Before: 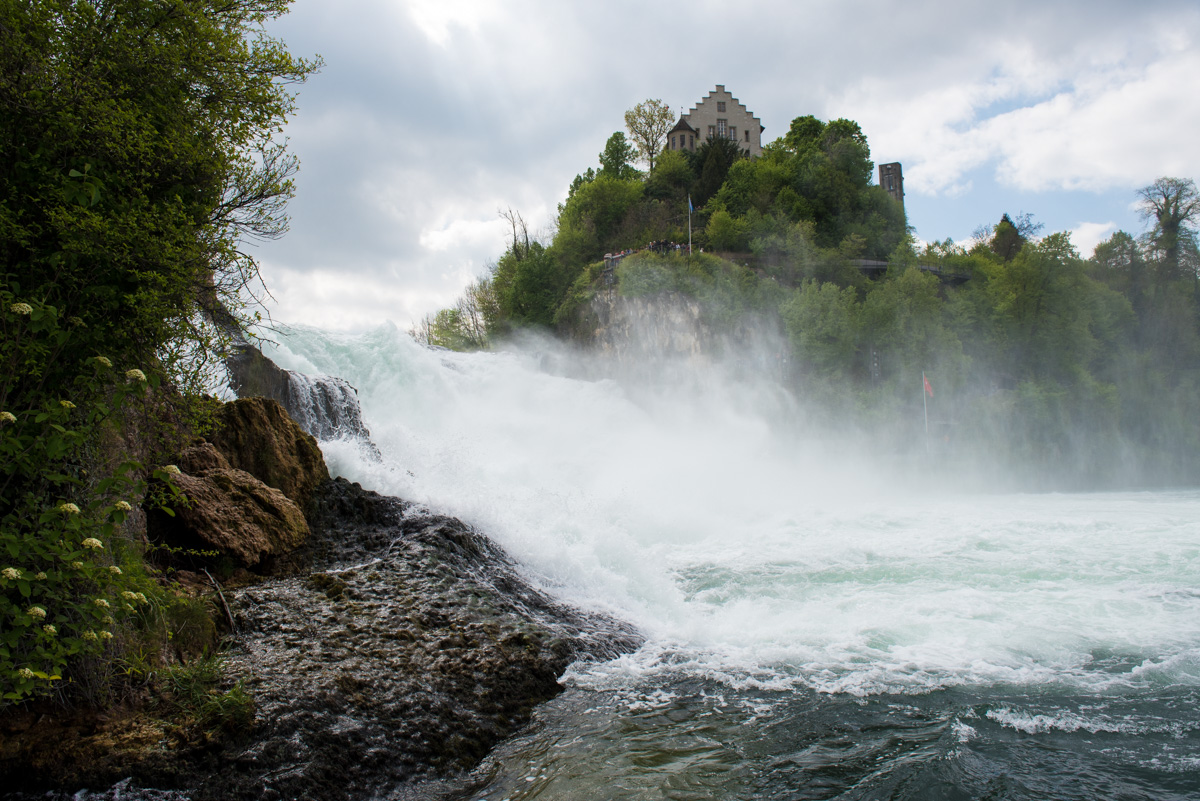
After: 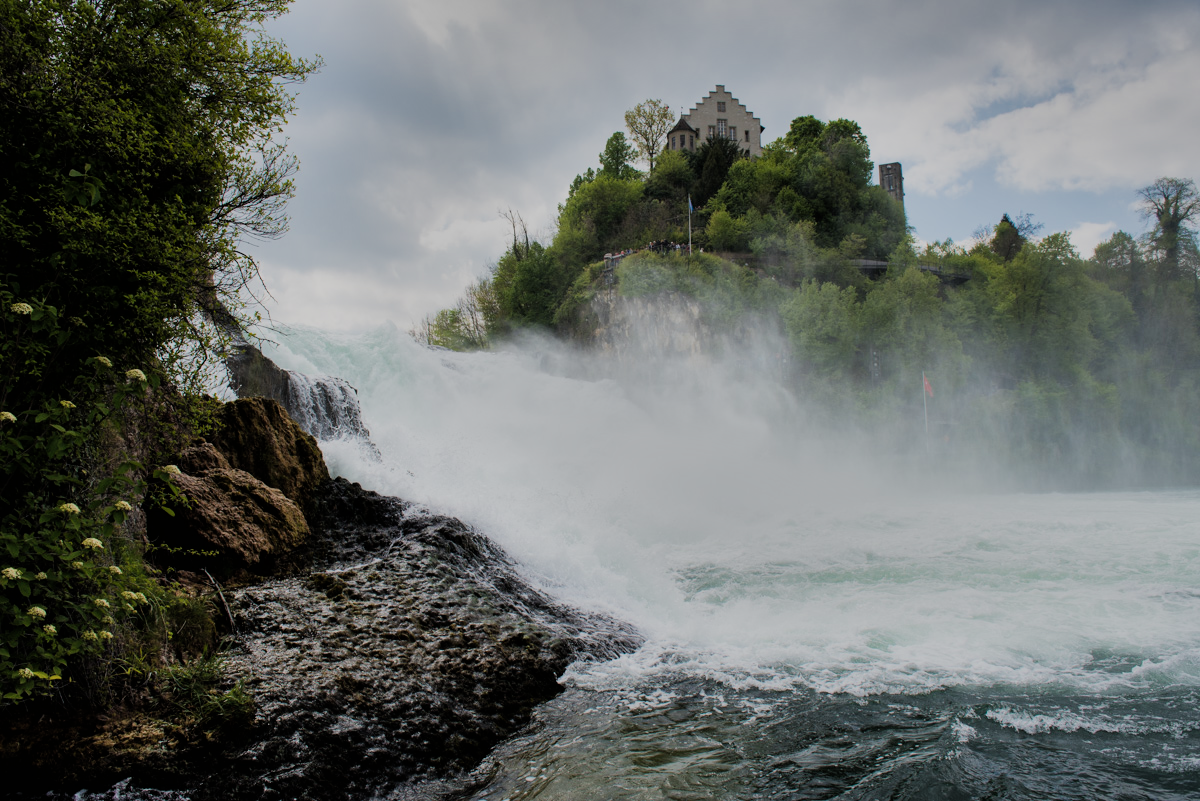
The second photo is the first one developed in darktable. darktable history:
filmic rgb: black relative exposure -7.18 EV, white relative exposure 5.35 EV, hardness 3.03
shadows and highlights: shadows 24.47, highlights -79.1, soften with gaussian
